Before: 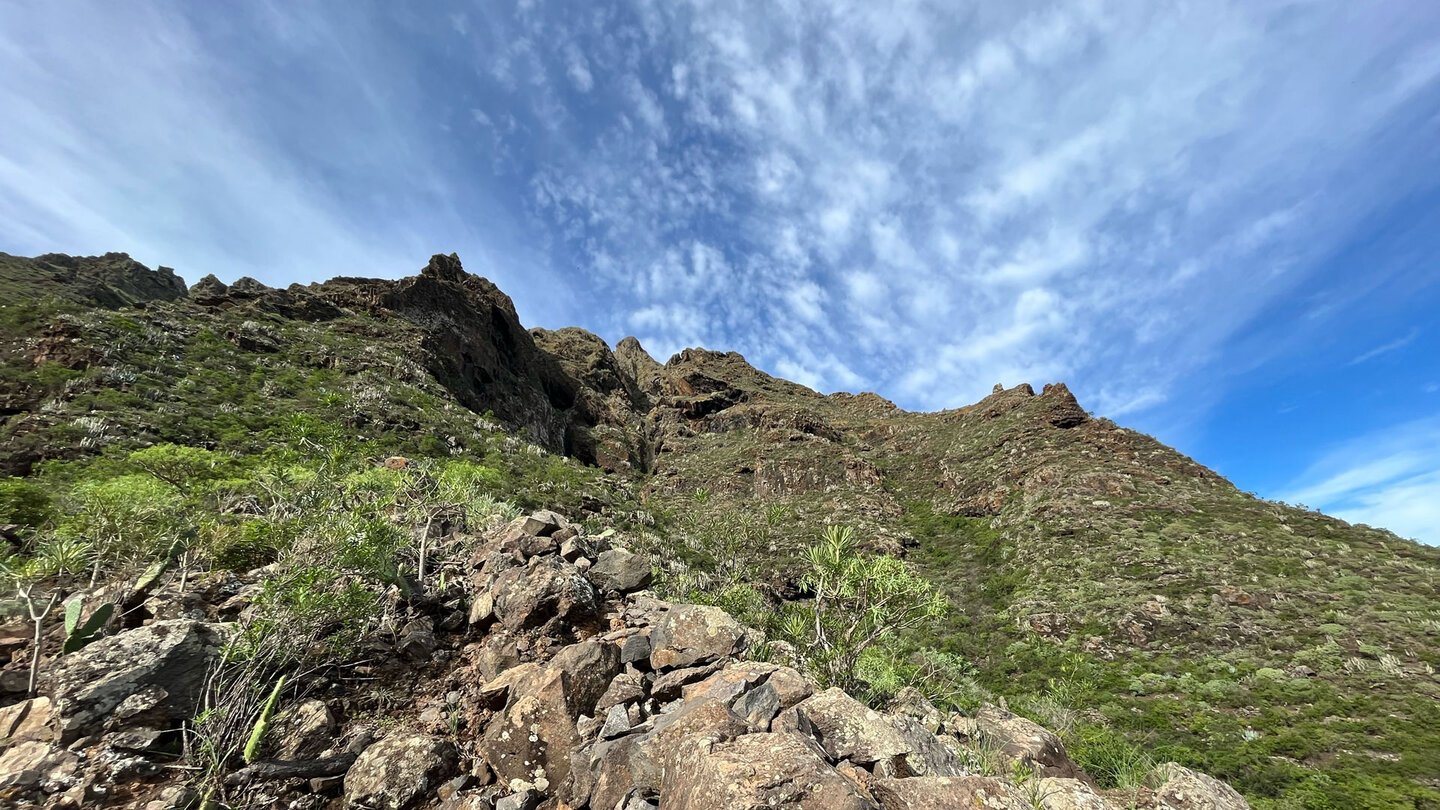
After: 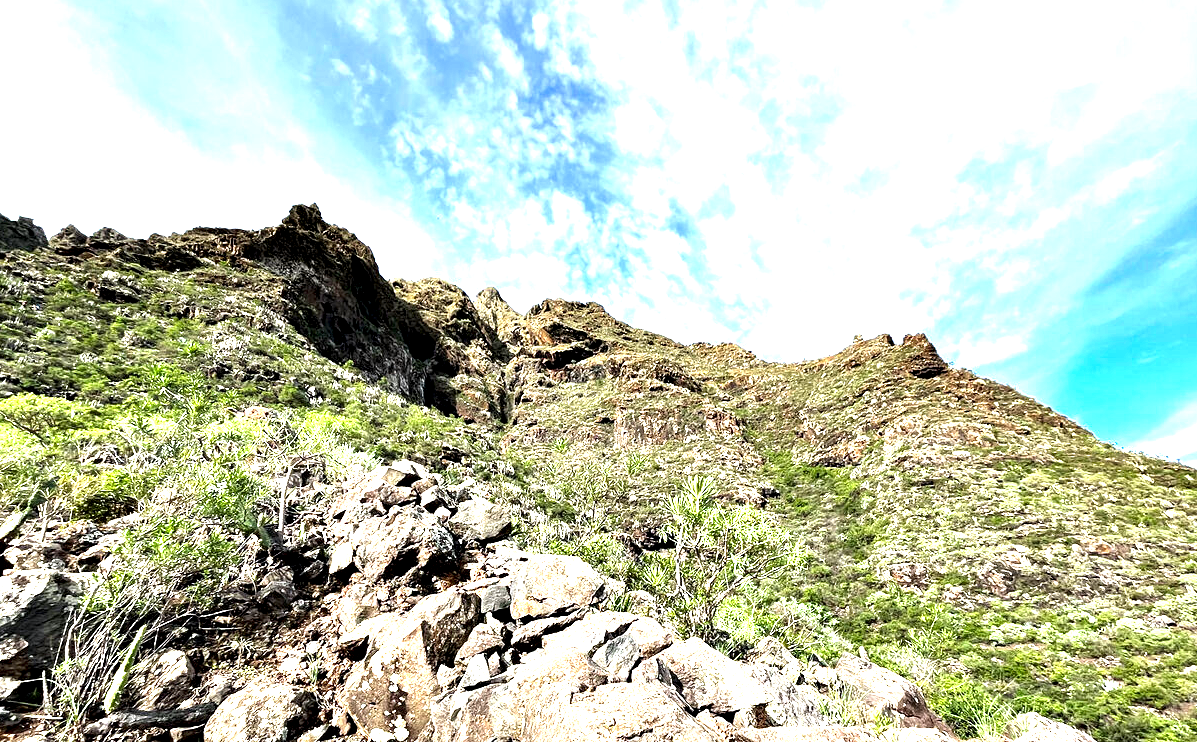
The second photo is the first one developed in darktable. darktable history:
exposure: black level correction 0, exposure 1.902 EV, compensate highlight preservation false
crop: left 9.764%, top 6.24%, right 7.091%, bottom 2.107%
contrast equalizer: y [[0.6 ×6], [0.55 ×6], [0 ×6], [0 ×6], [0 ×6]]
